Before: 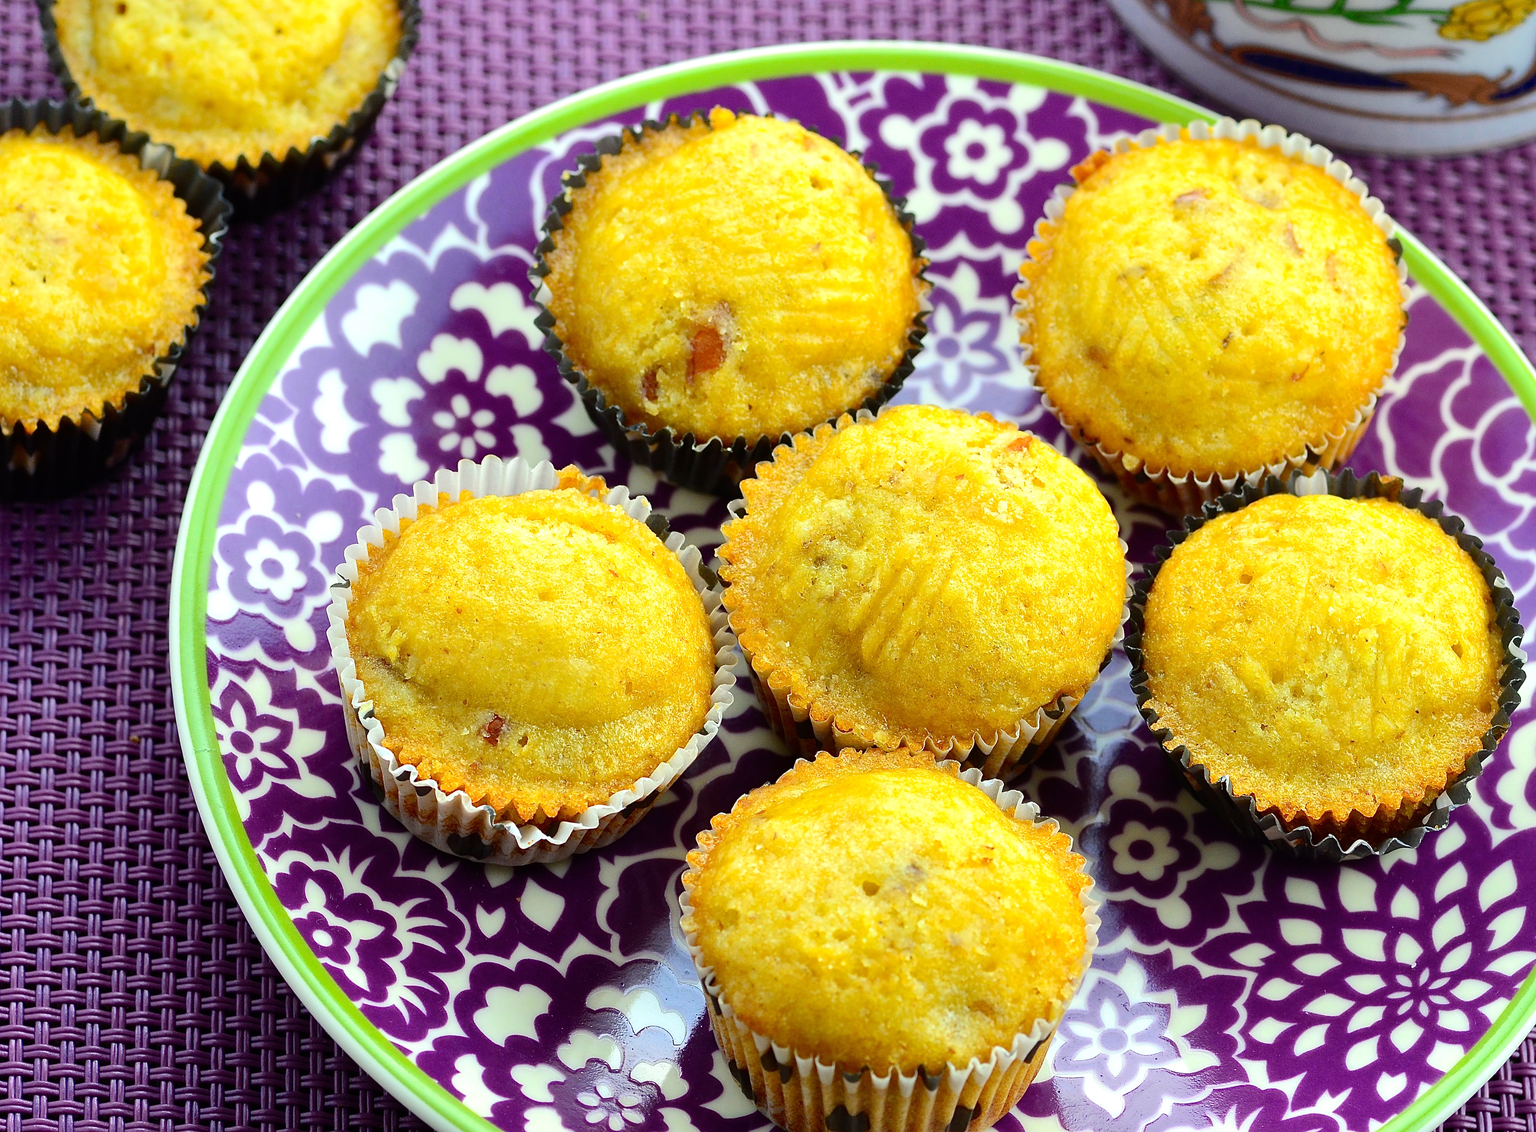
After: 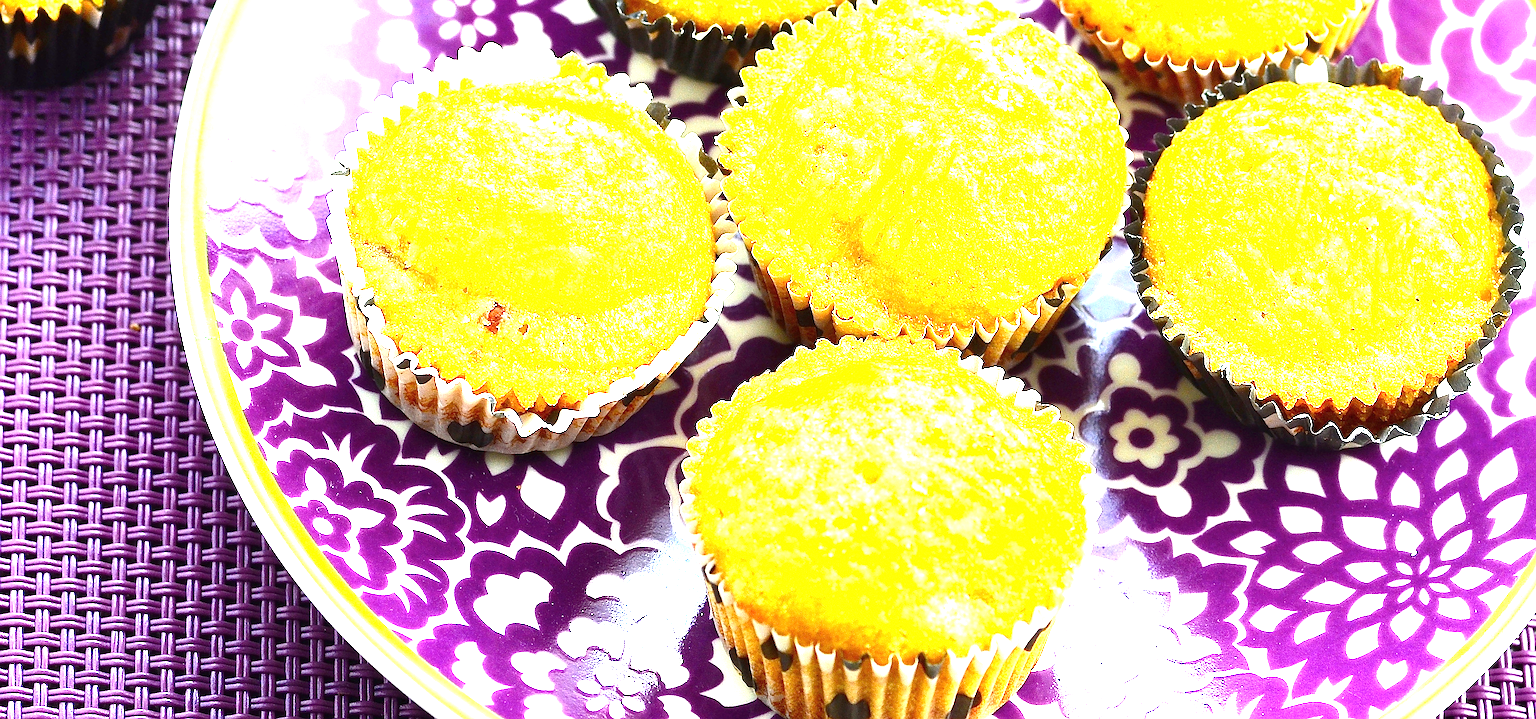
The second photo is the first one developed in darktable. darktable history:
crop and rotate: top 36.435%
sharpen: on, module defaults
exposure: black level correction 0, exposure 2.088 EV, compensate exposure bias true, compensate highlight preservation false
